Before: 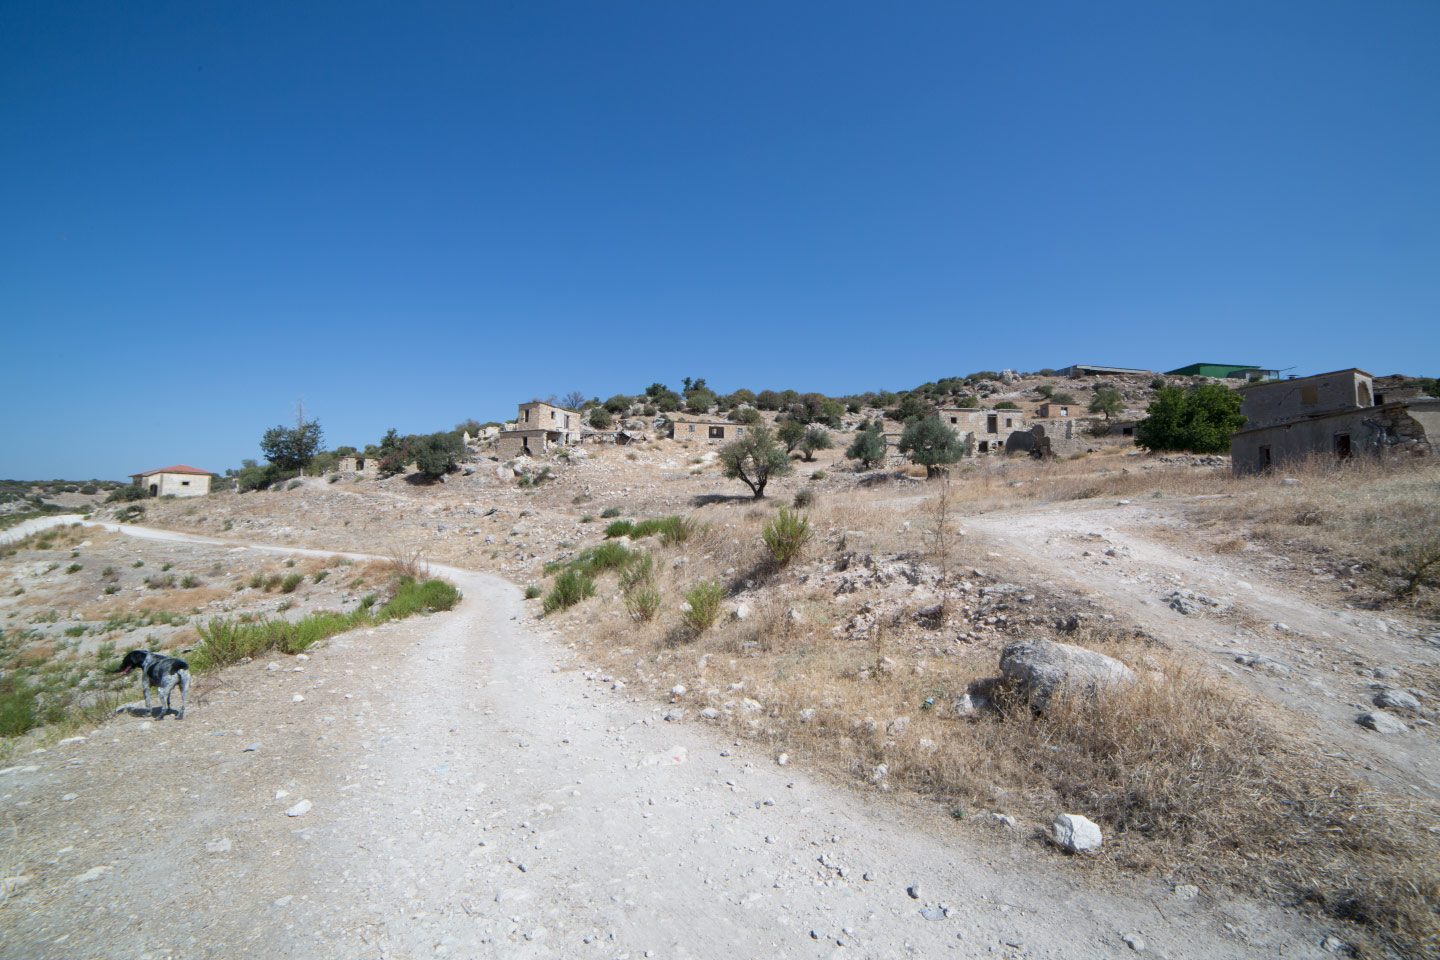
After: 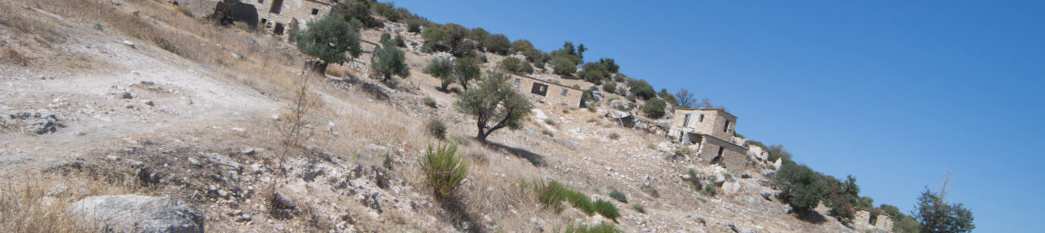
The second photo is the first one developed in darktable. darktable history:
crop and rotate: angle 16.12°, top 30.835%, bottom 35.653%
haze removal: strength -0.05
shadows and highlights: low approximation 0.01, soften with gaussian
